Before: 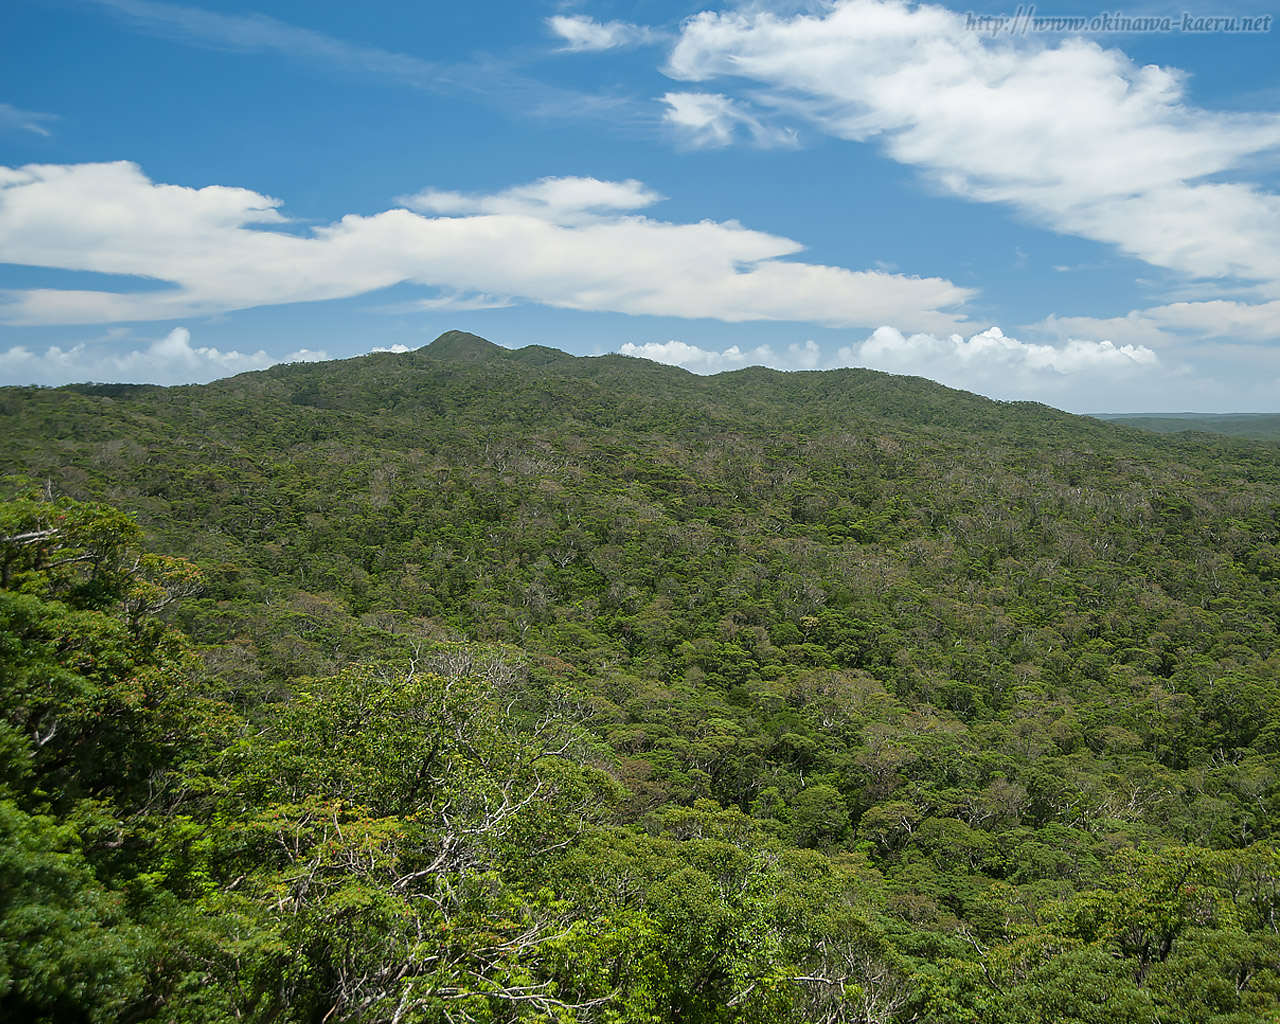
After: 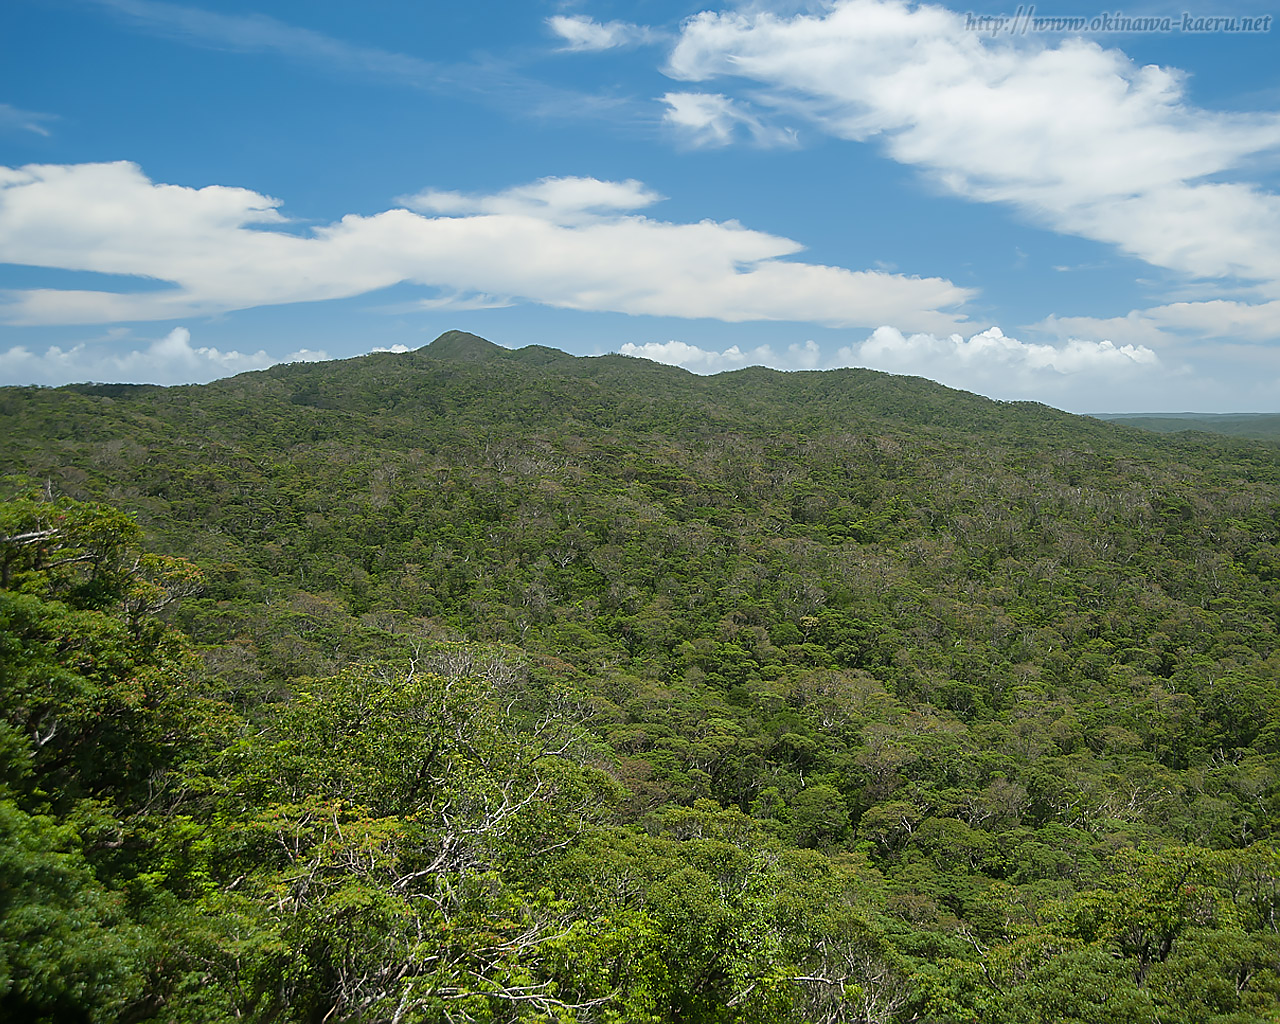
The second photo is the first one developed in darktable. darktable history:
contrast equalizer: octaves 7, y [[0.502, 0.505, 0.512, 0.529, 0.564, 0.588], [0.5 ×6], [0.502, 0.505, 0.512, 0.529, 0.564, 0.588], [0, 0.001, 0.001, 0.004, 0.008, 0.011], [0, 0.001, 0.001, 0.004, 0.008, 0.011]], mix -1
sharpen: on, module defaults
